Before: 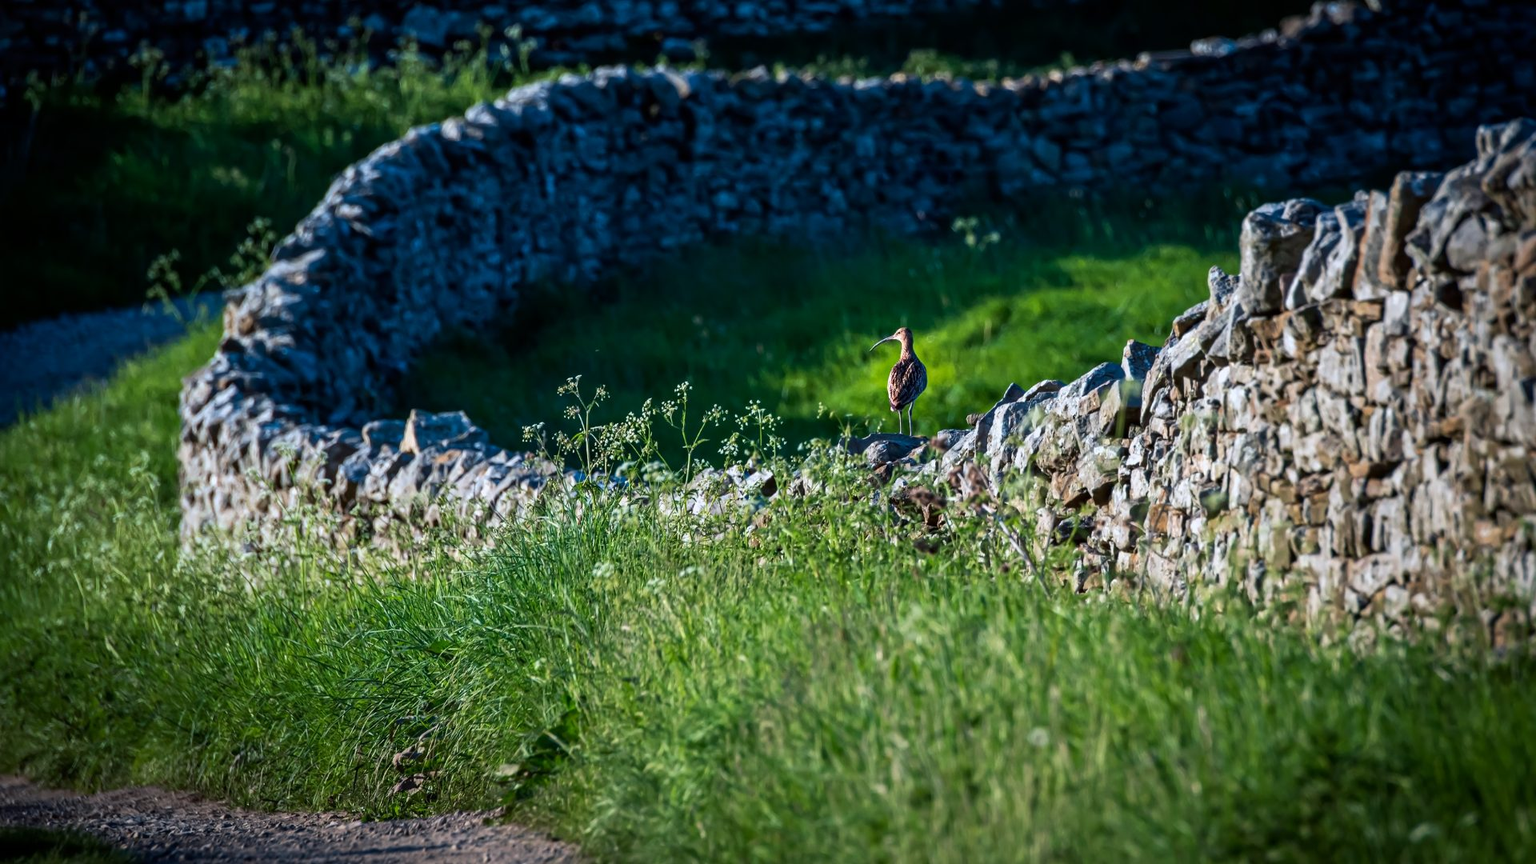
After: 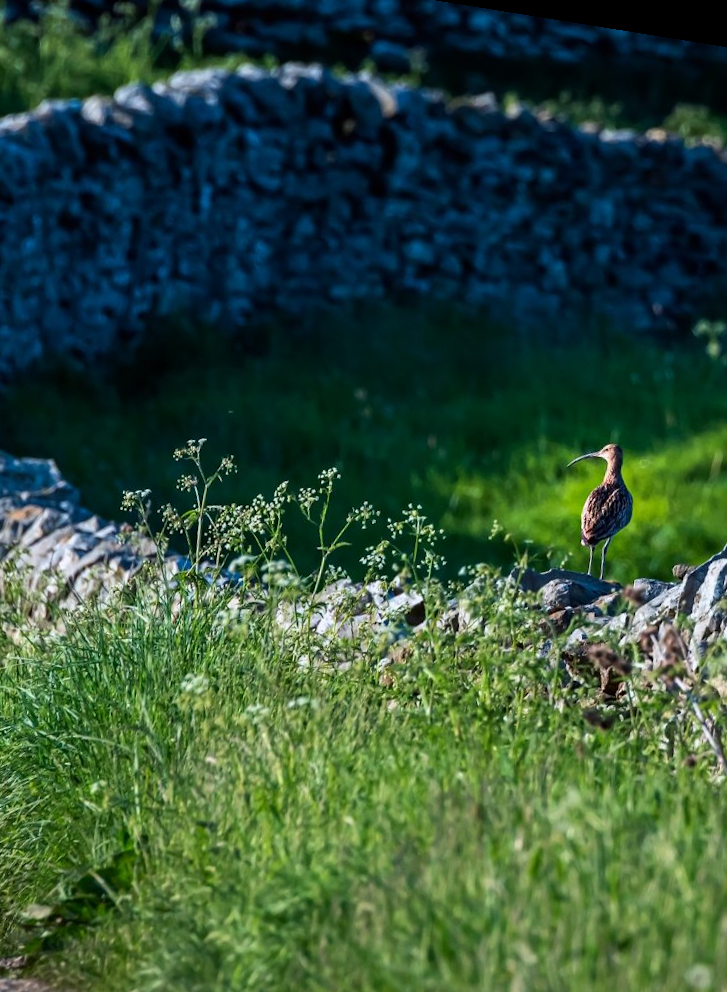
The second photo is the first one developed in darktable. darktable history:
crop and rotate: left 29.476%, top 10.214%, right 35.32%, bottom 17.333%
rotate and perspective: rotation 9.12°, automatic cropping off
